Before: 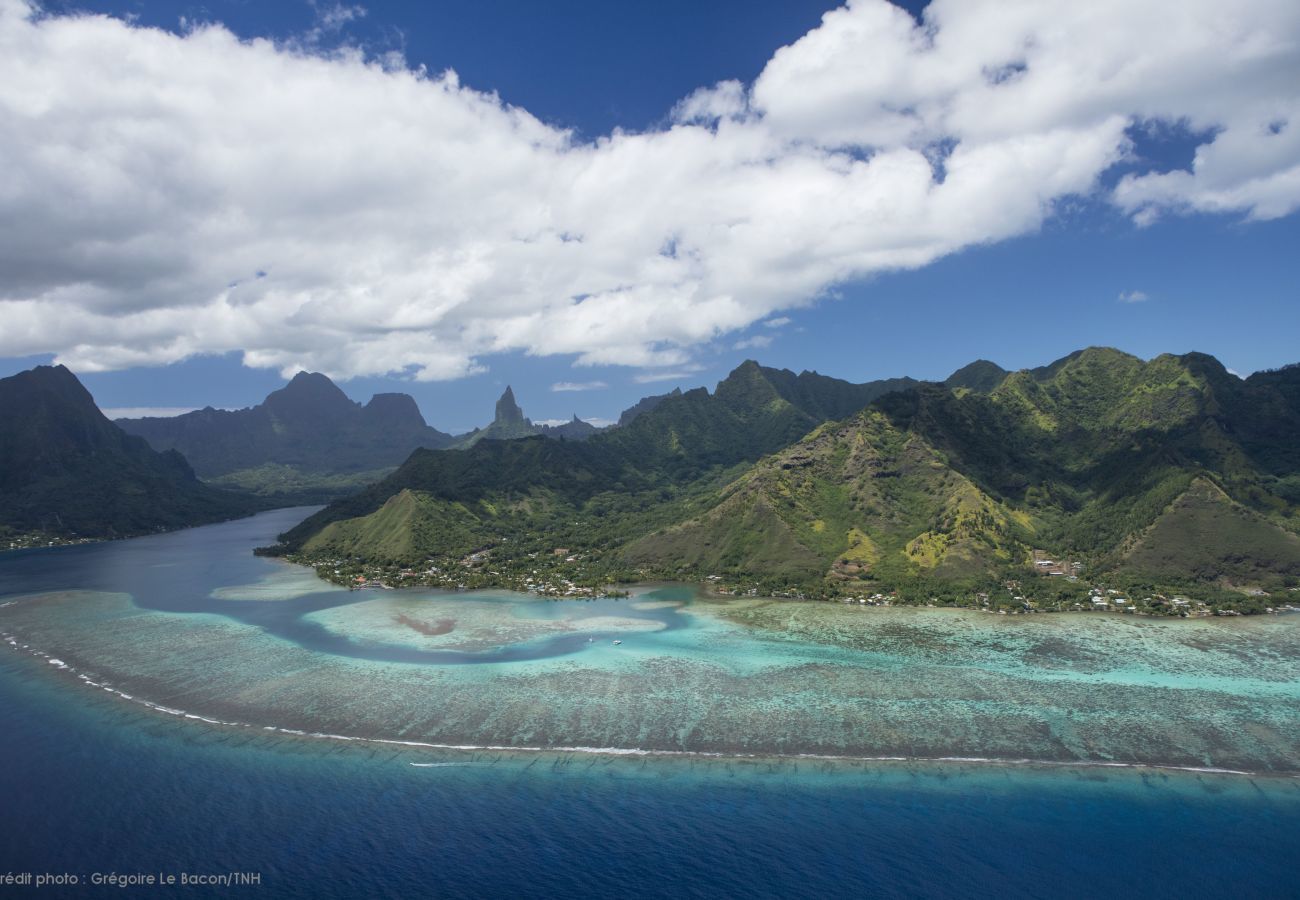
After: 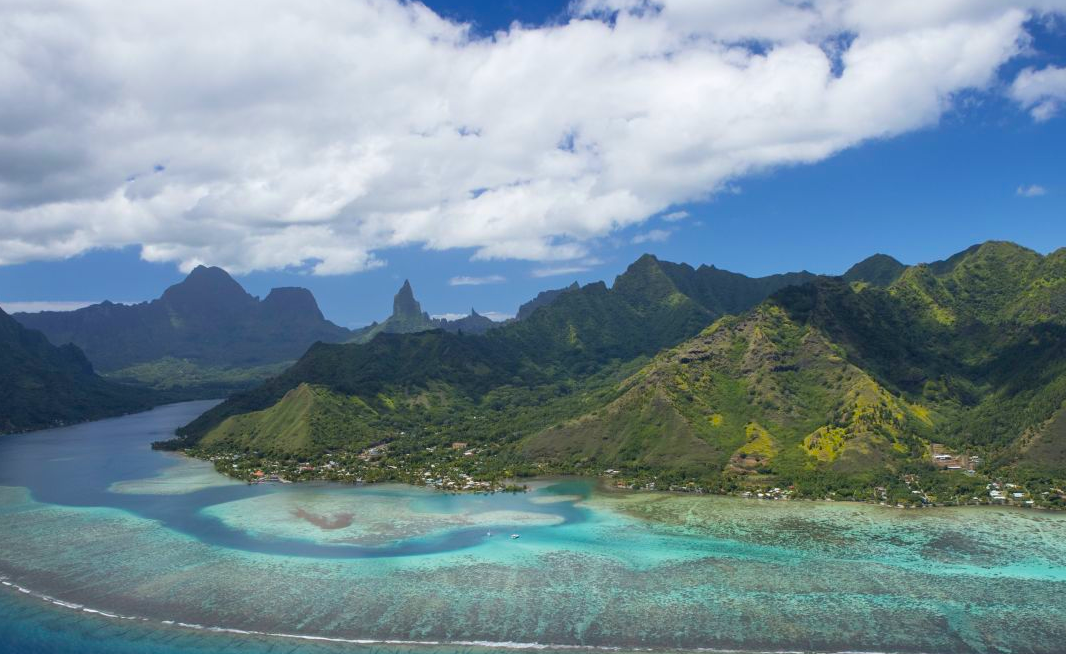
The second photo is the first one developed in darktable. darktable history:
color balance rgb: perceptual saturation grading › global saturation 30%, global vibrance 20%
crop: left 7.856%, top 11.836%, right 10.12%, bottom 15.387%
